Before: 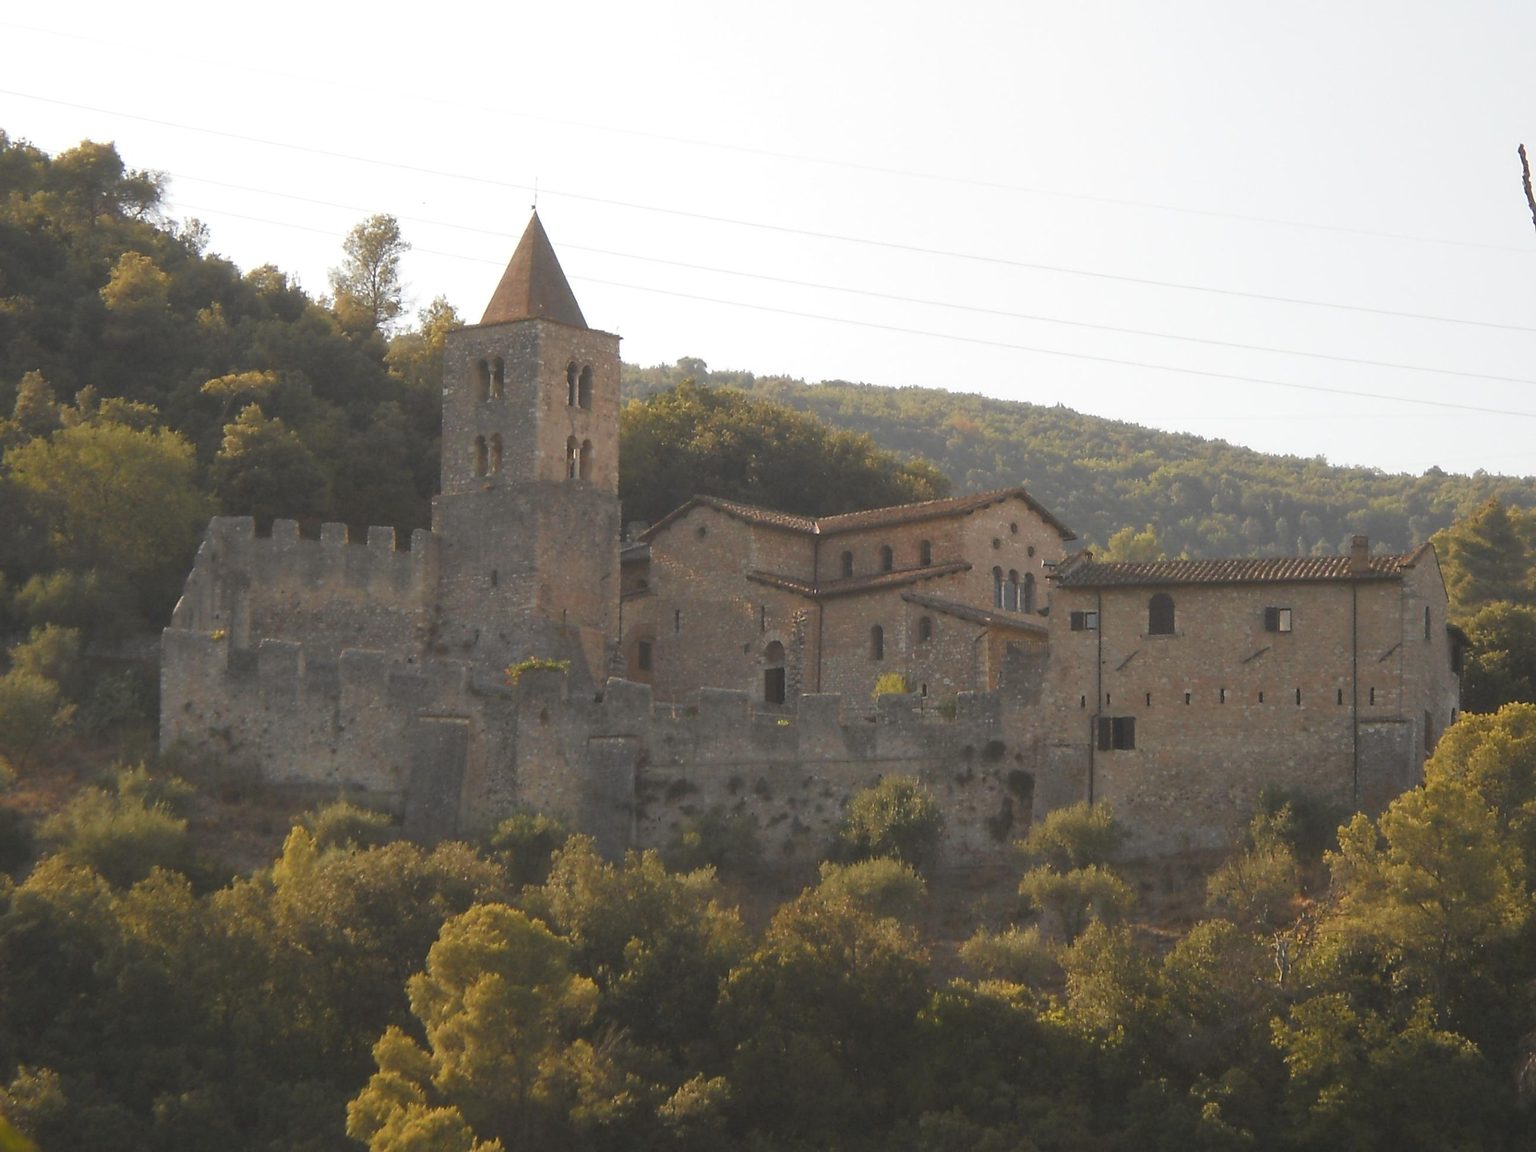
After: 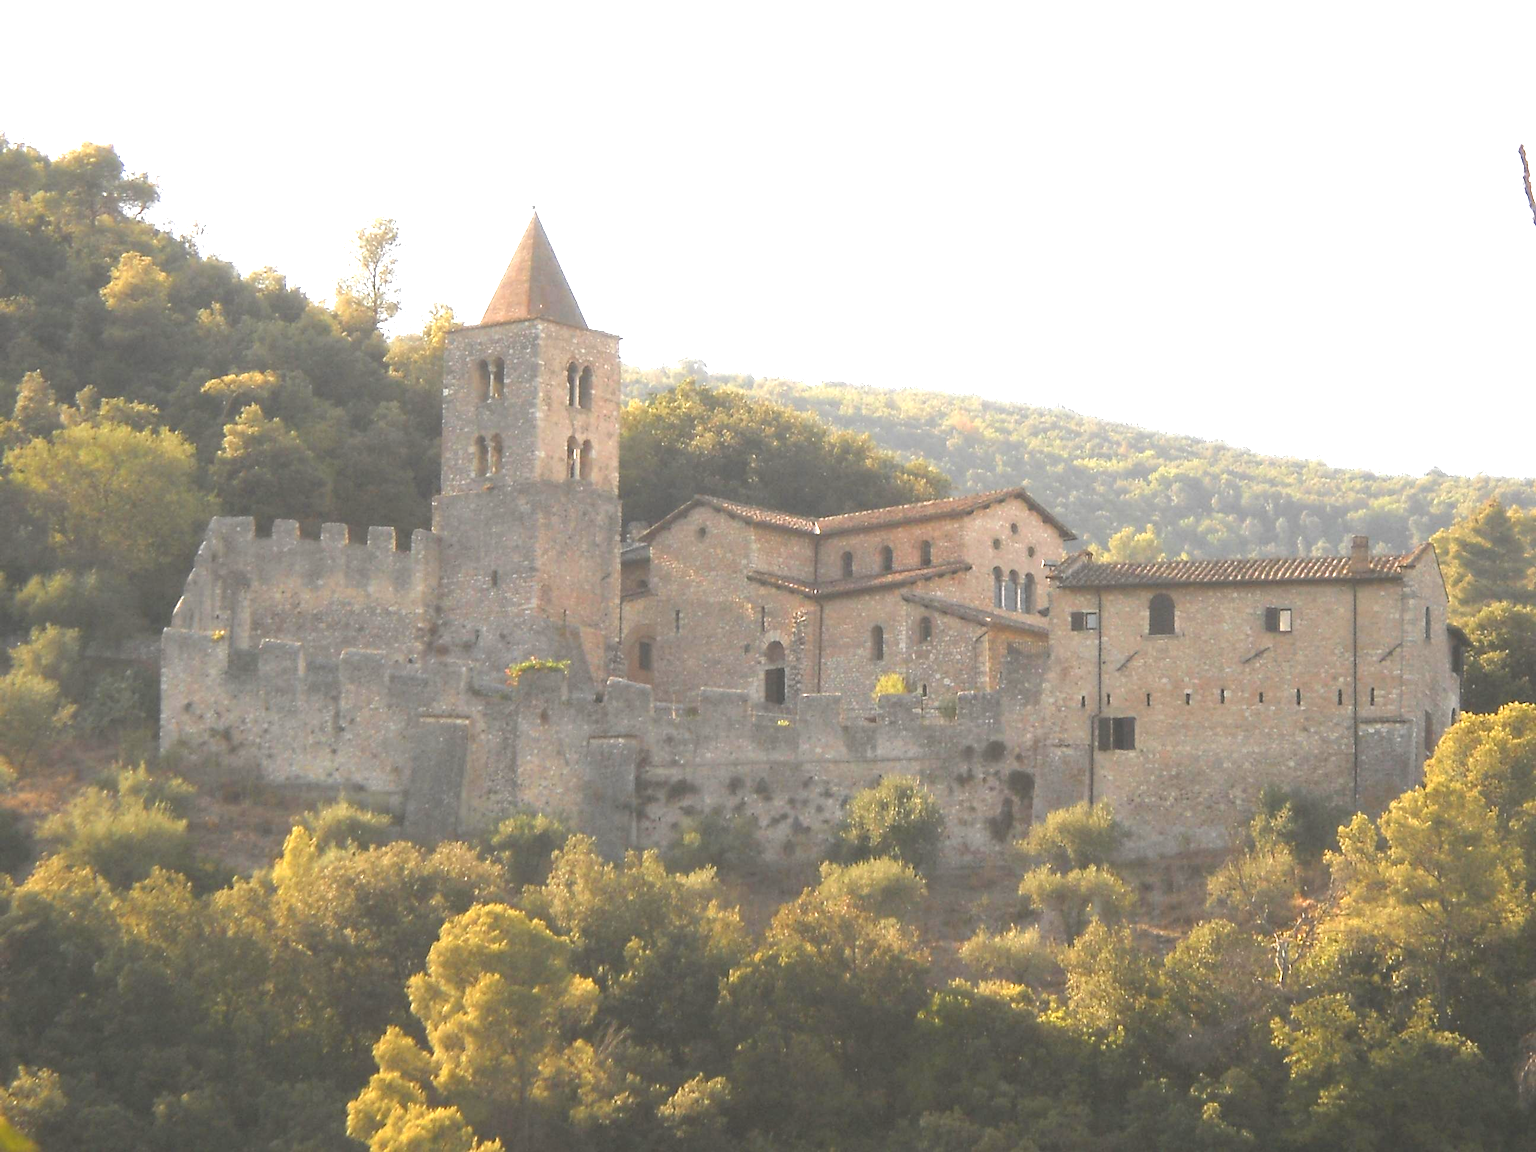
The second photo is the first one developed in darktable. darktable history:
levels: levels [0, 0.492, 0.984]
exposure: black level correction 0, exposure 1.379 EV, compensate exposure bias true, compensate highlight preservation false
